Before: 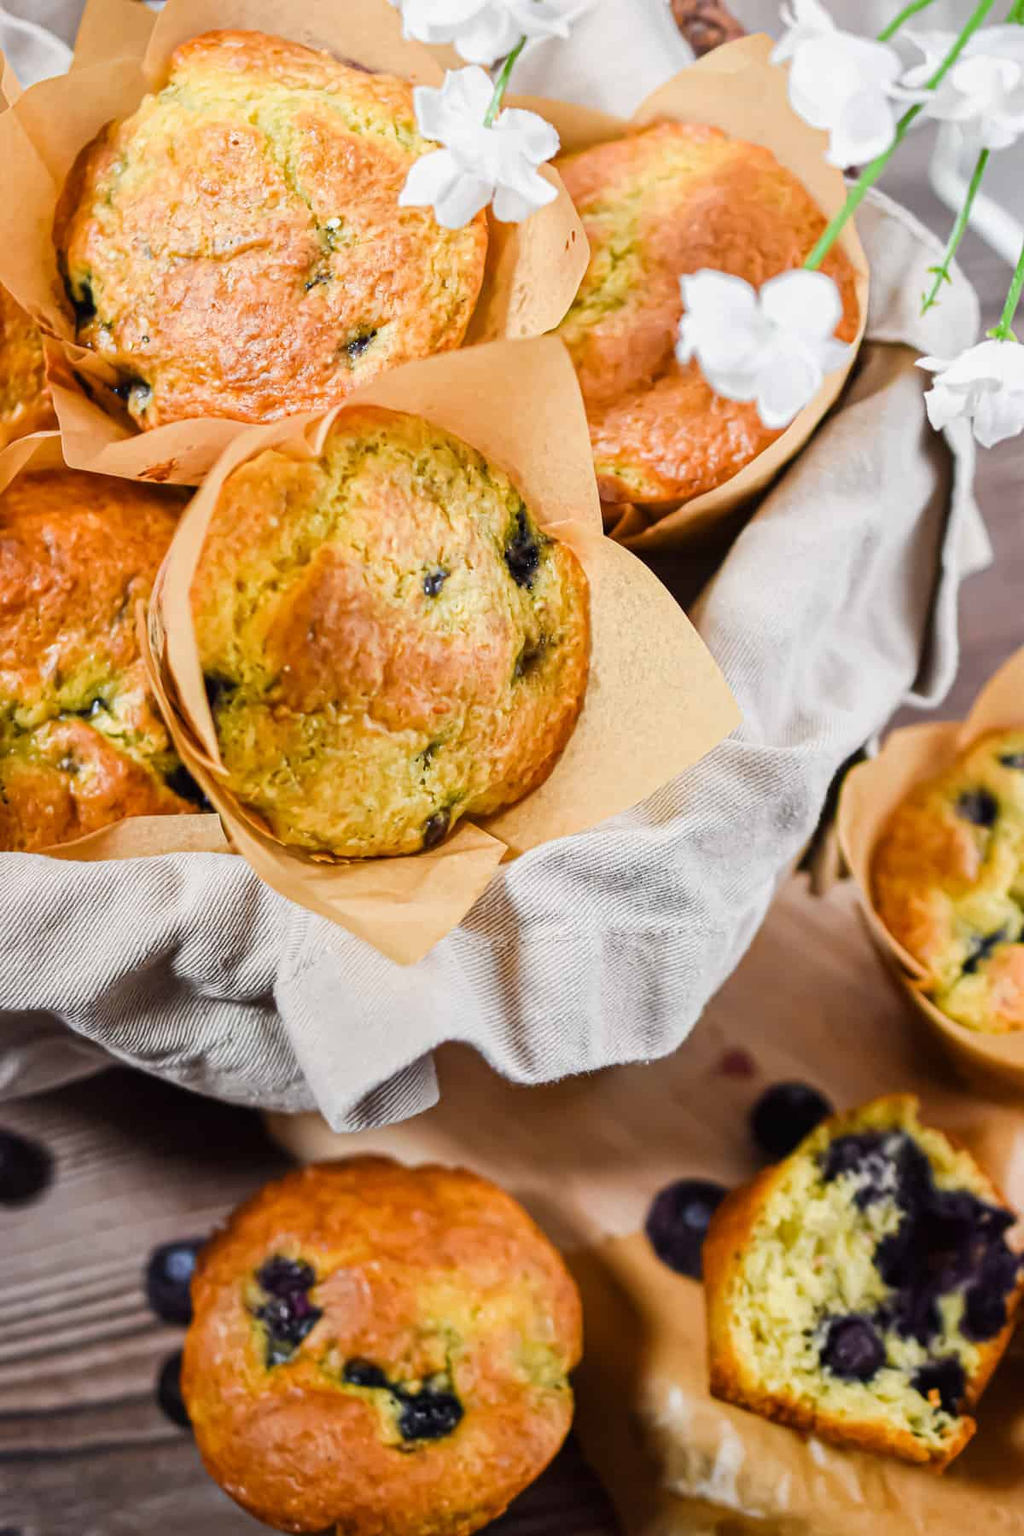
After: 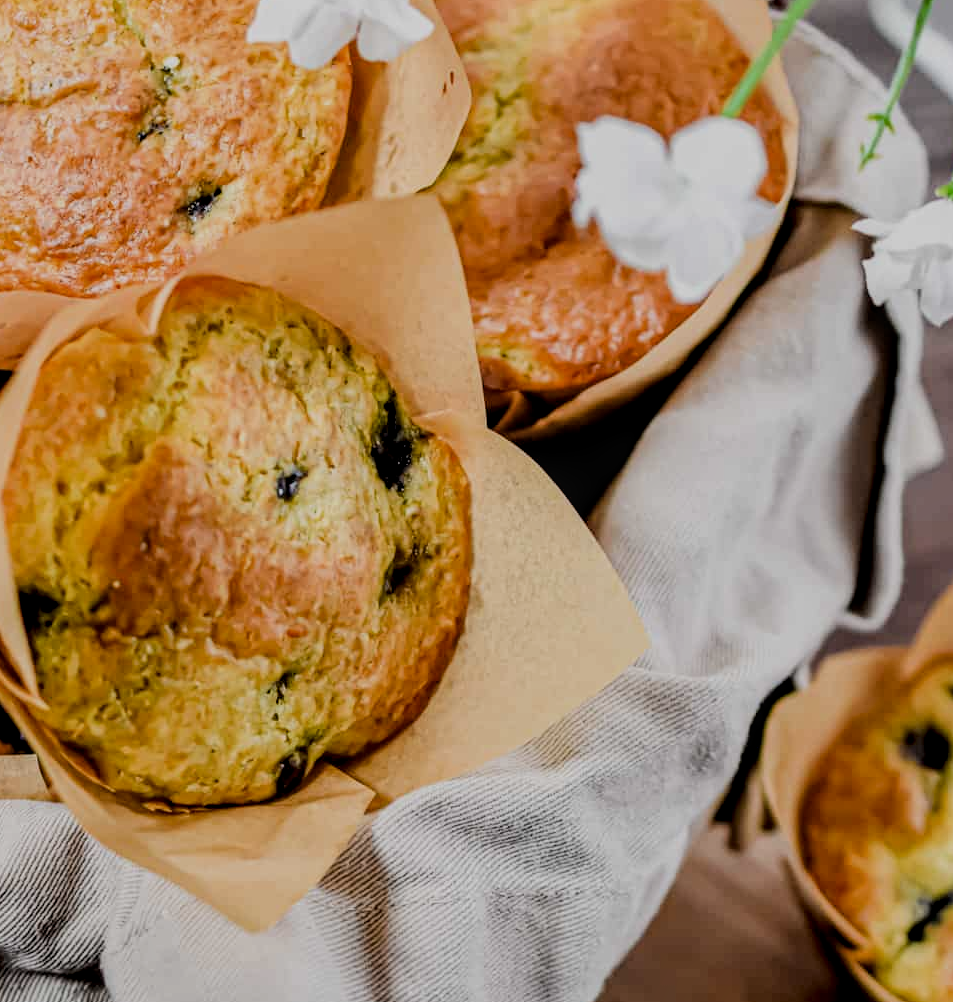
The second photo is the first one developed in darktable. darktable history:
local contrast: detail 130%
filmic rgb: black relative exposure -7.65 EV, white relative exposure 4.56 EV, hardness 3.61, contrast 1.25
crop: left 18.38%, top 11.092%, right 2.134%, bottom 33.217%
exposure: black level correction 0.009, exposure -0.637 EV, compensate highlight preservation false
